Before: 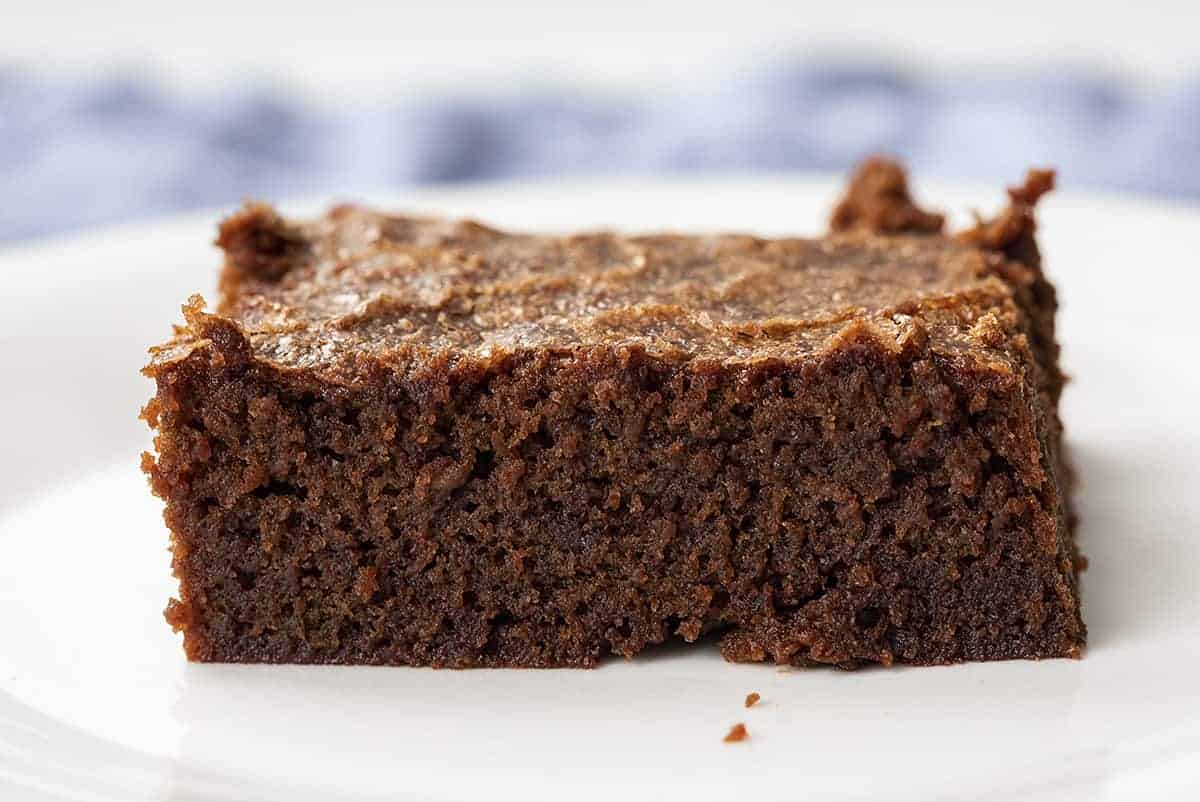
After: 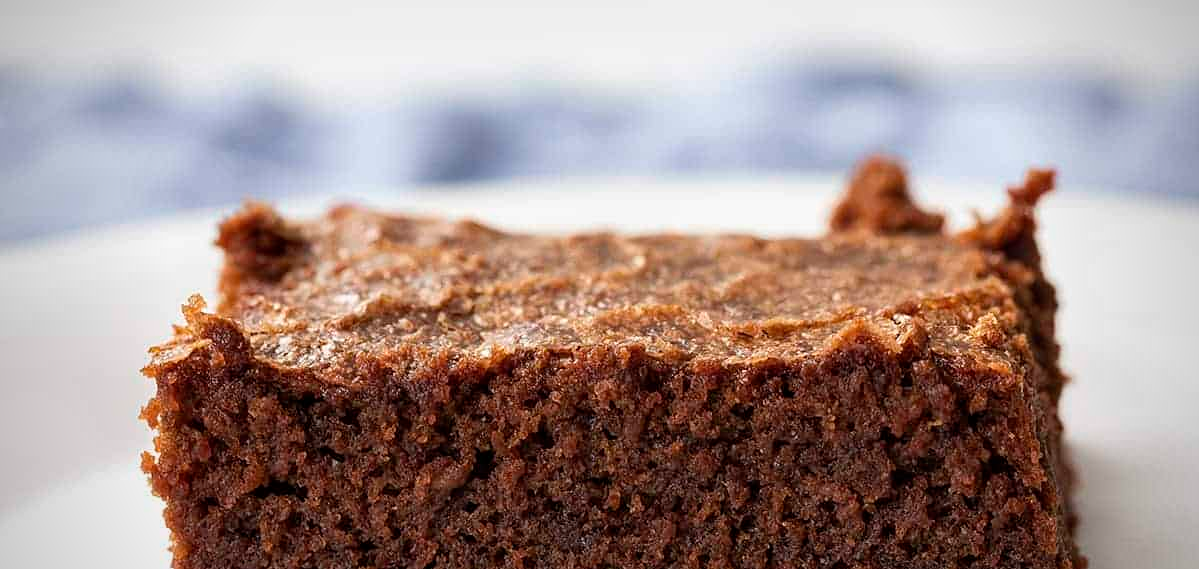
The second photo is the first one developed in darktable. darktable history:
crop: right 0%, bottom 29.004%
vignetting: fall-off start 71.61%, saturation -0.018
levels: white 99.89%
